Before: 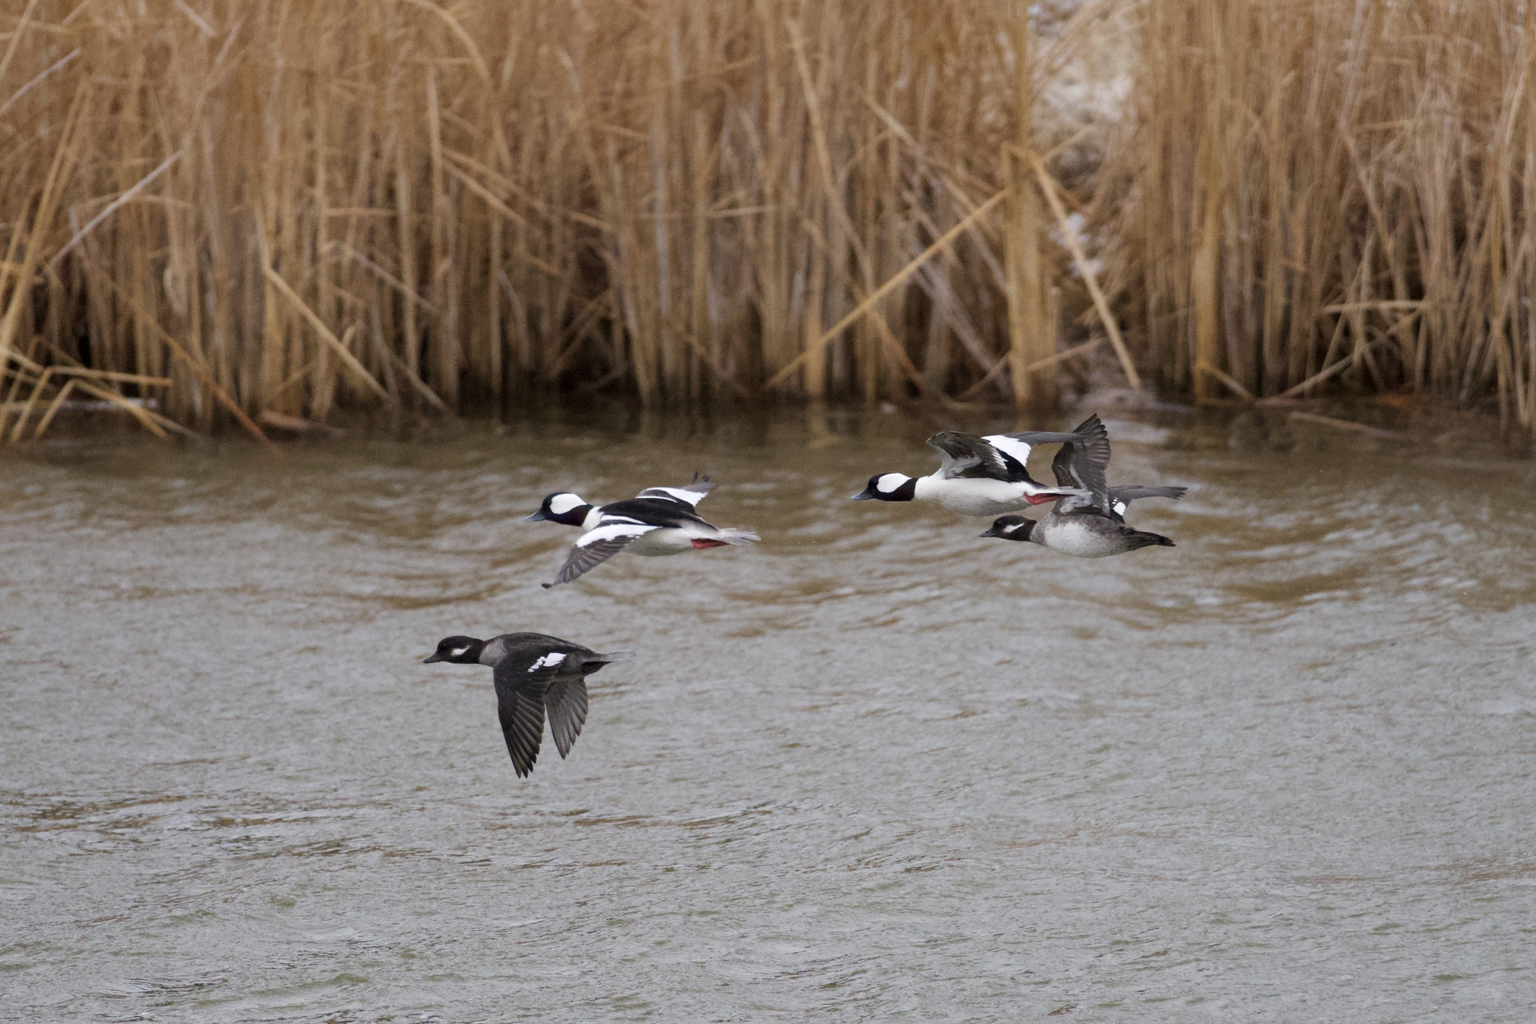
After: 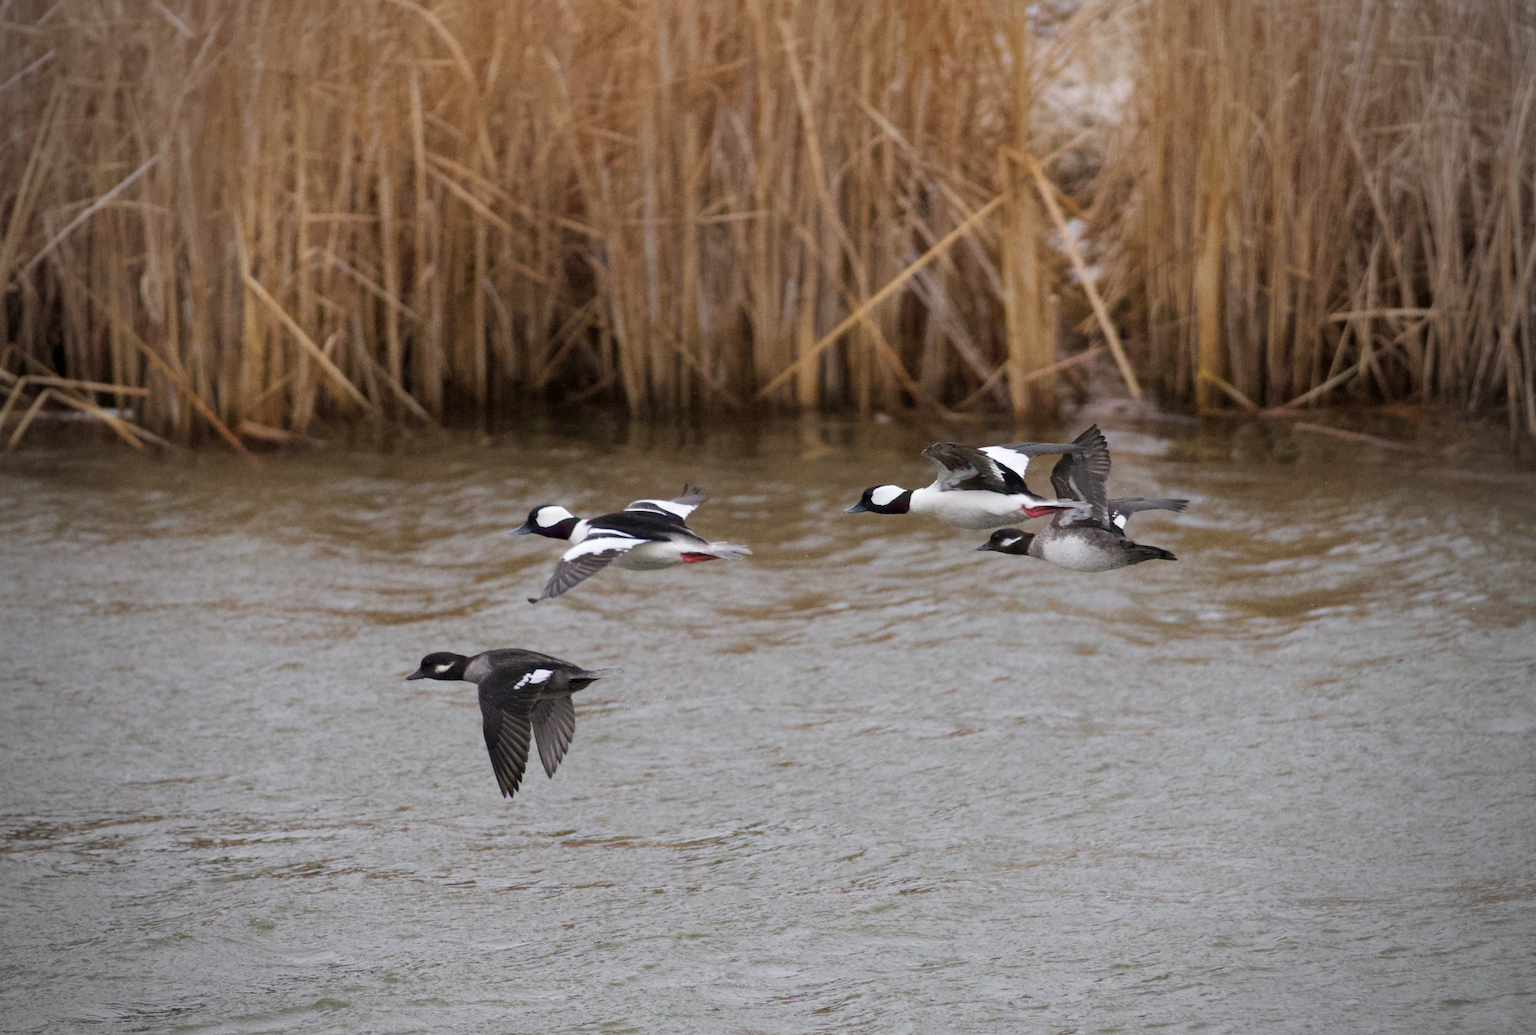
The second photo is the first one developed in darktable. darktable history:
crop and rotate: left 1.774%, right 0.633%, bottom 1.28%
vignetting: fall-off start 71.74%
